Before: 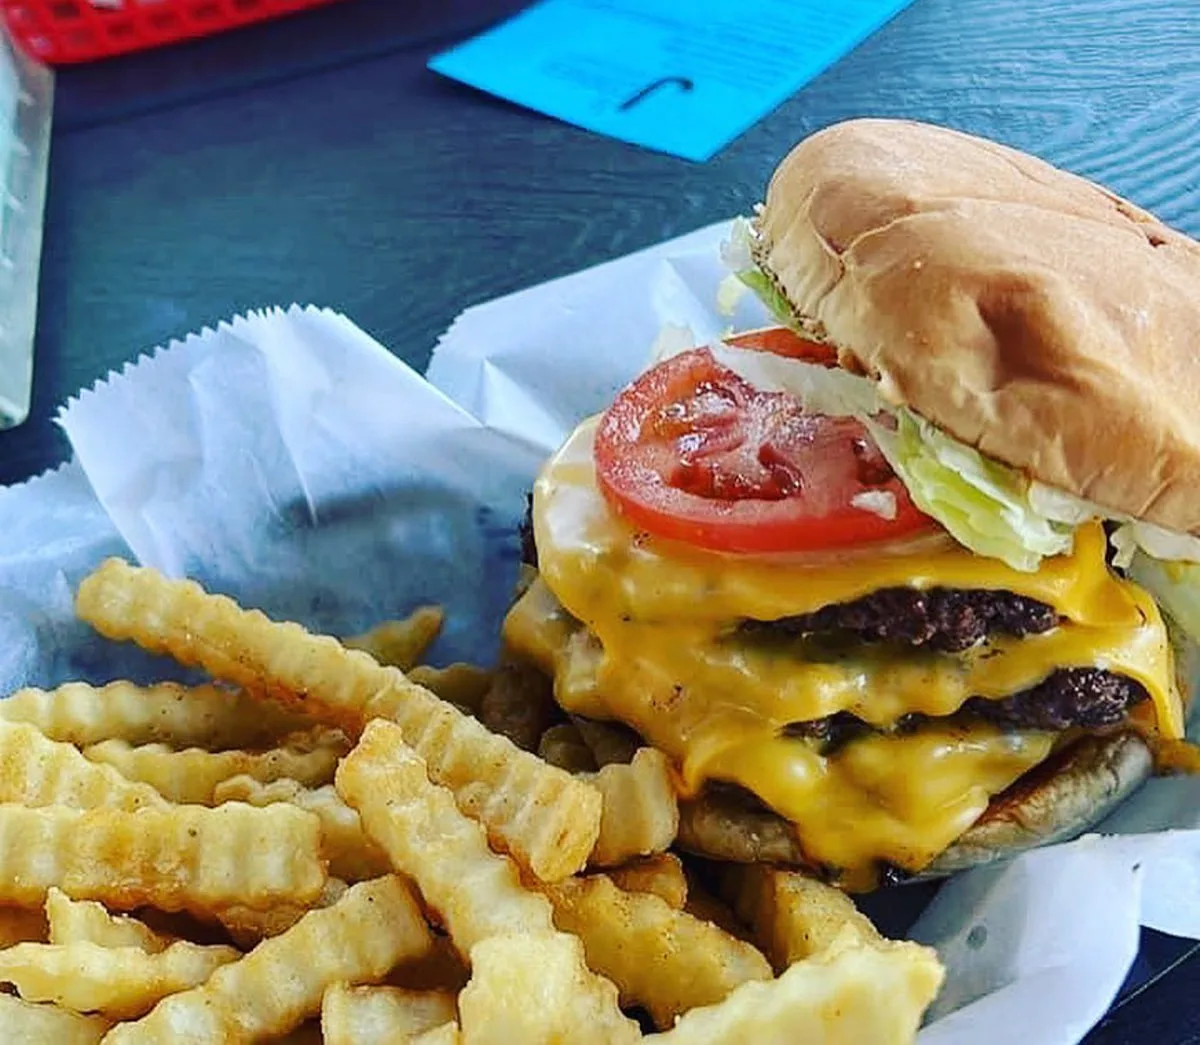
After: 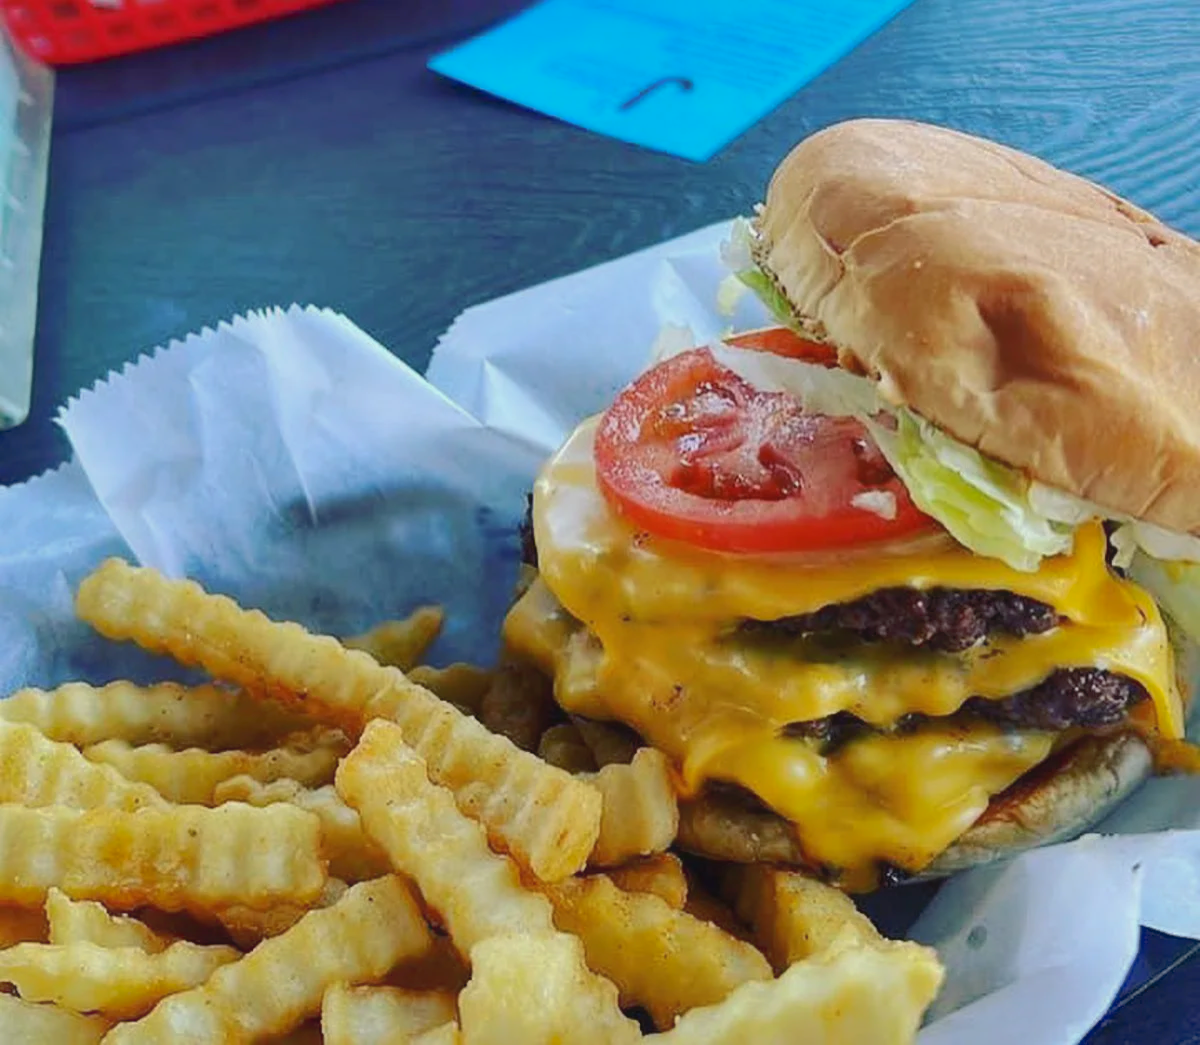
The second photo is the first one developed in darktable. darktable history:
contrast equalizer: octaves 7, y [[0.502, 0.505, 0.512, 0.529, 0.564, 0.588], [0.5 ×6], [0.502, 0.505, 0.512, 0.529, 0.564, 0.588], [0, 0.001, 0.001, 0.004, 0.008, 0.011], [0, 0.001, 0.001, 0.004, 0.008, 0.011]], mix -1
shadows and highlights: highlights -60
